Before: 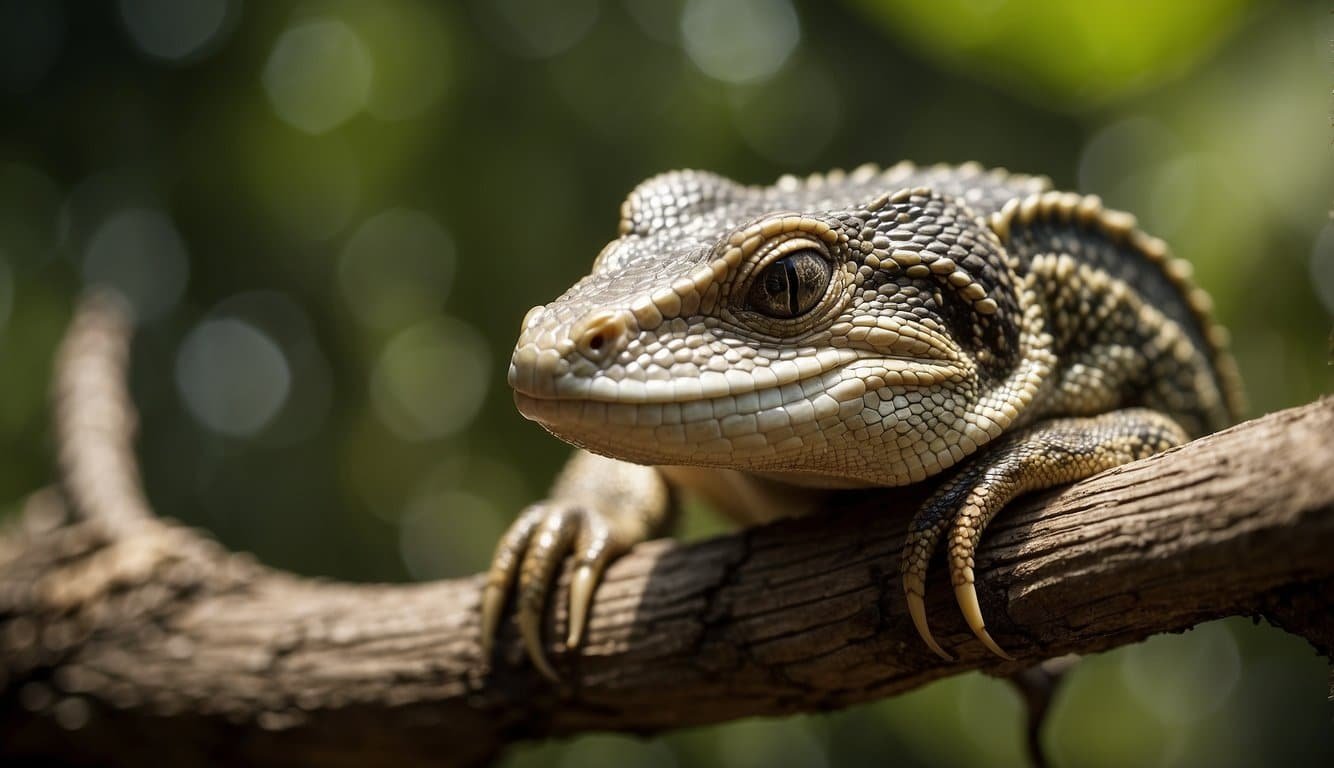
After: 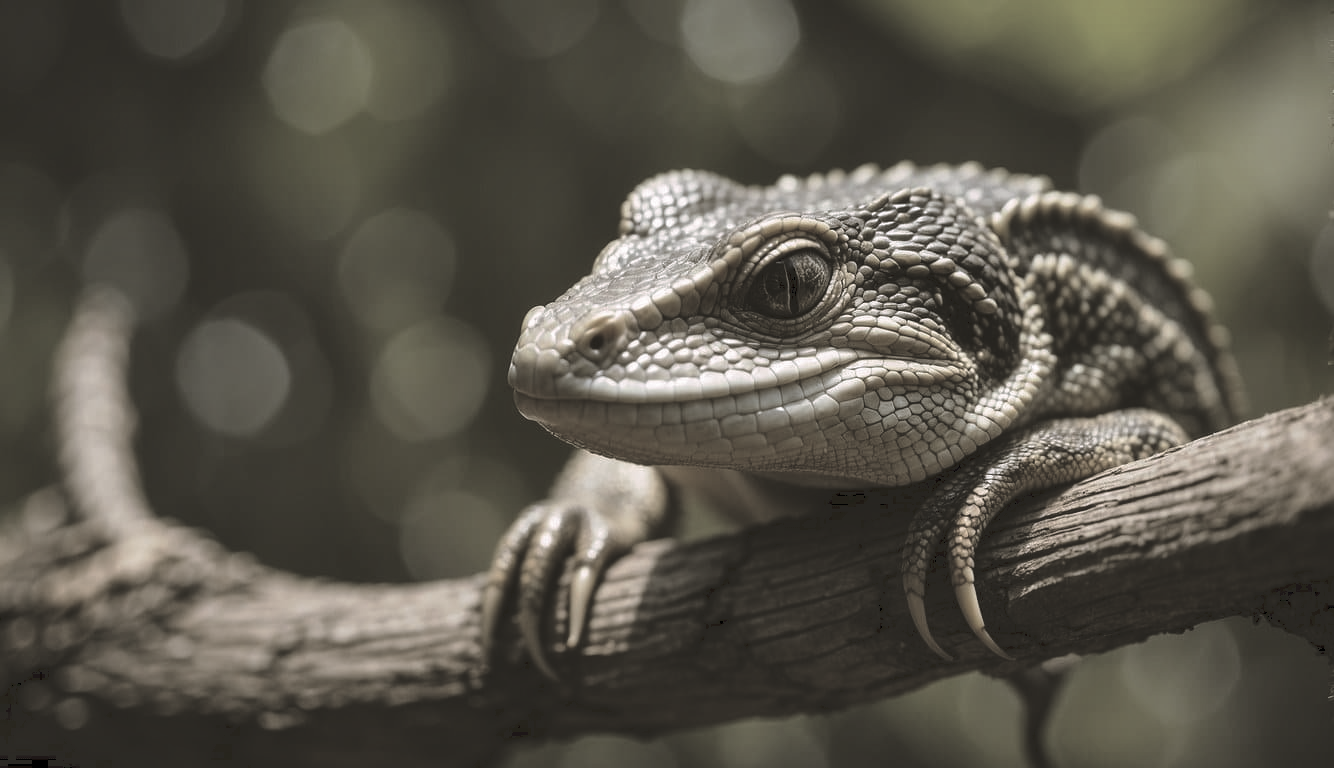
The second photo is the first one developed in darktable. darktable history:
split-toning: shadows › hue 46.8°, shadows › saturation 0.17, highlights › hue 316.8°, highlights › saturation 0.27, balance -51.82
shadows and highlights: shadows 37.27, highlights -28.18, soften with gaussian
color correction: saturation 0.5
tone curve: curves: ch0 [(0, 0) (0.003, 0.126) (0.011, 0.129) (0.025, 0.133) (0.044, 0.143) (0.069, 0.155) (0.1, 0.17) (0.136, 0.189) (0.177, 0.217) (0.224, 0.25) (0.277, 0.293) (0.335, 0.346) (0.399, 0.398) (0.468, 0.456) (0.543, 0.517) (0.623, 0.583) (0.709, 0.659) (0.801, 0.756) (0.898, 0.856) (1, 1)], preserve colors none
